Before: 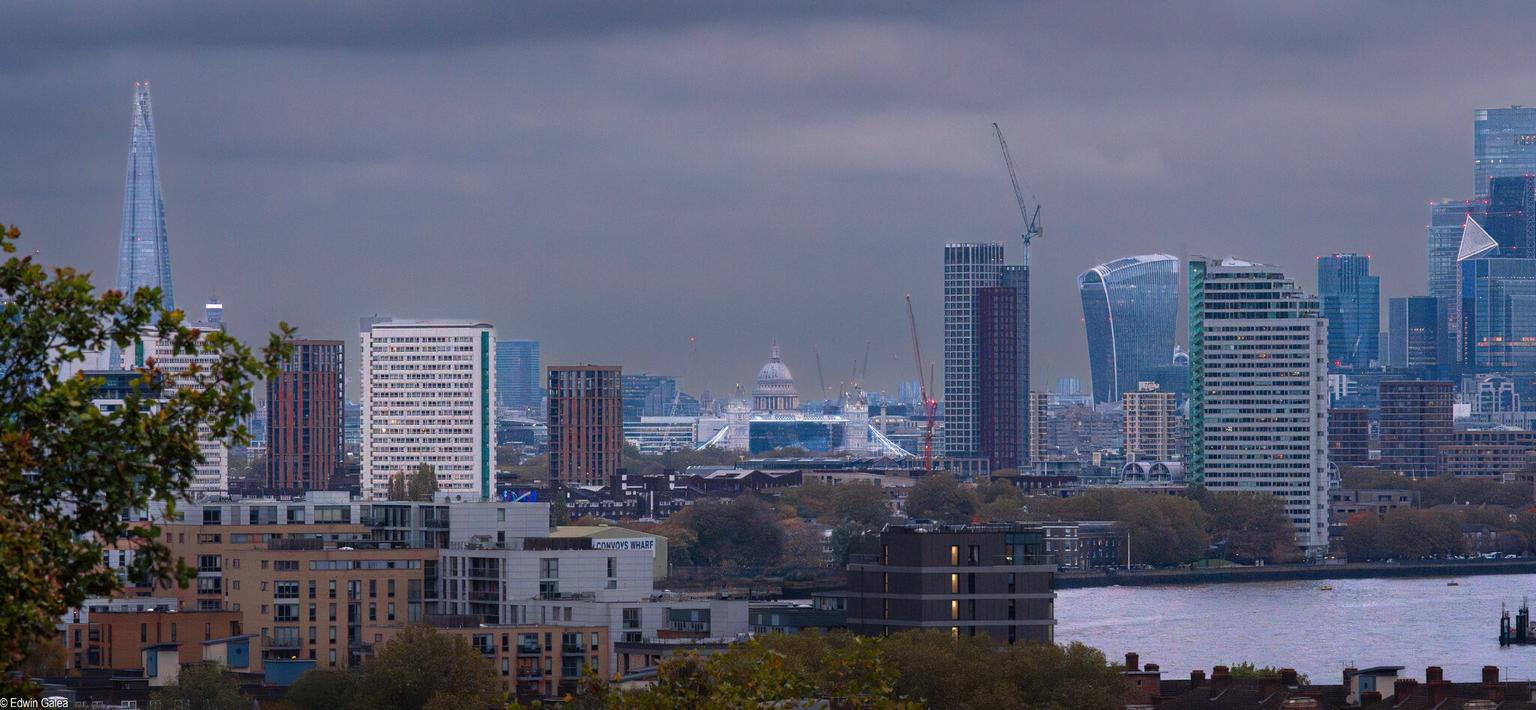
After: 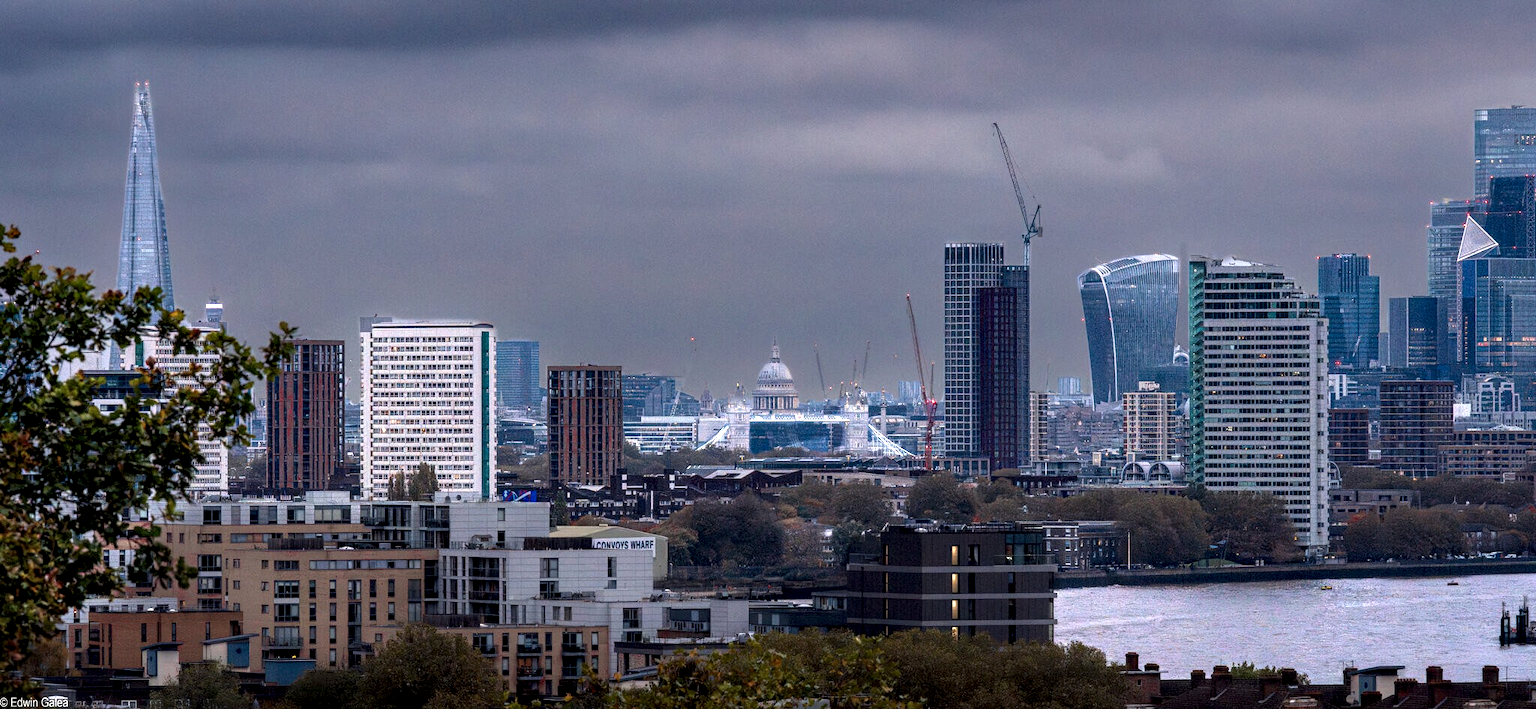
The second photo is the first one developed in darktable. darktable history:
local contrast: highlights 80%, shadows 58%, detail 175%, midtone range 0.601
